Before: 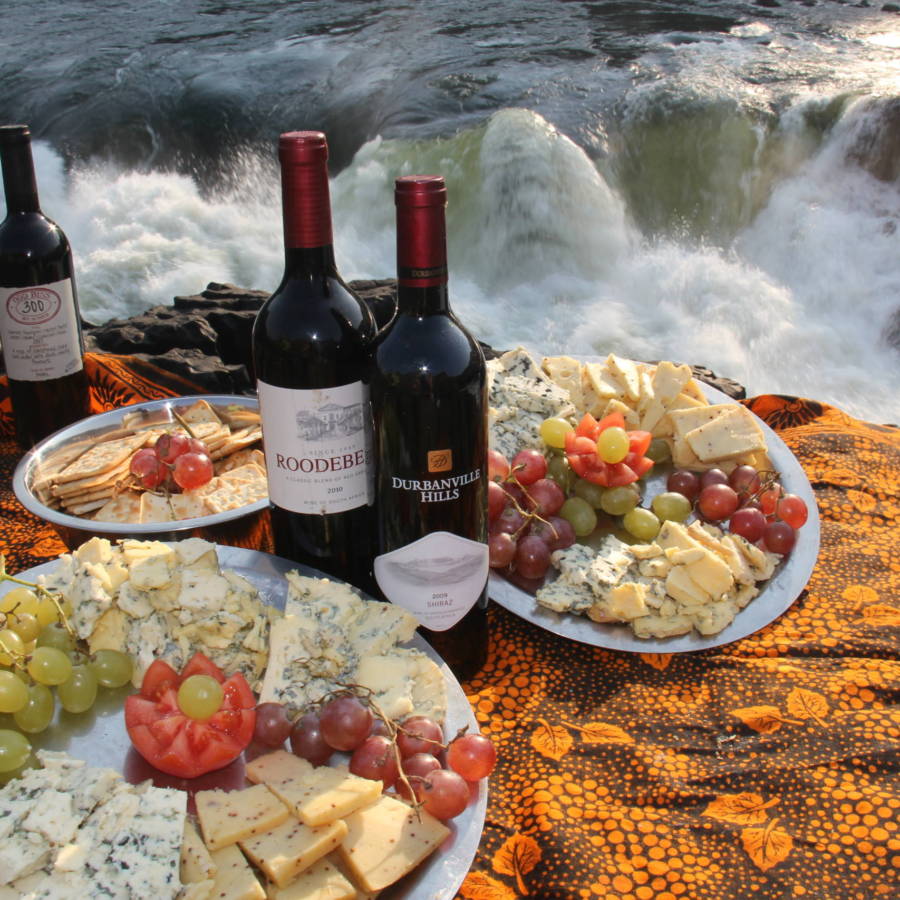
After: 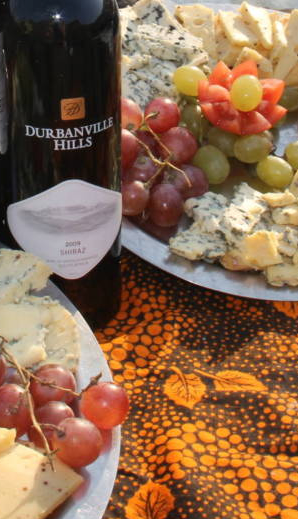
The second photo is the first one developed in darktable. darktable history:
shadows and highlights: shadows 37.27, highlights -28.18, soften with gaussian
crop: left 40.878%, top 39.176%, right 25.993%, bottom 3.081%
